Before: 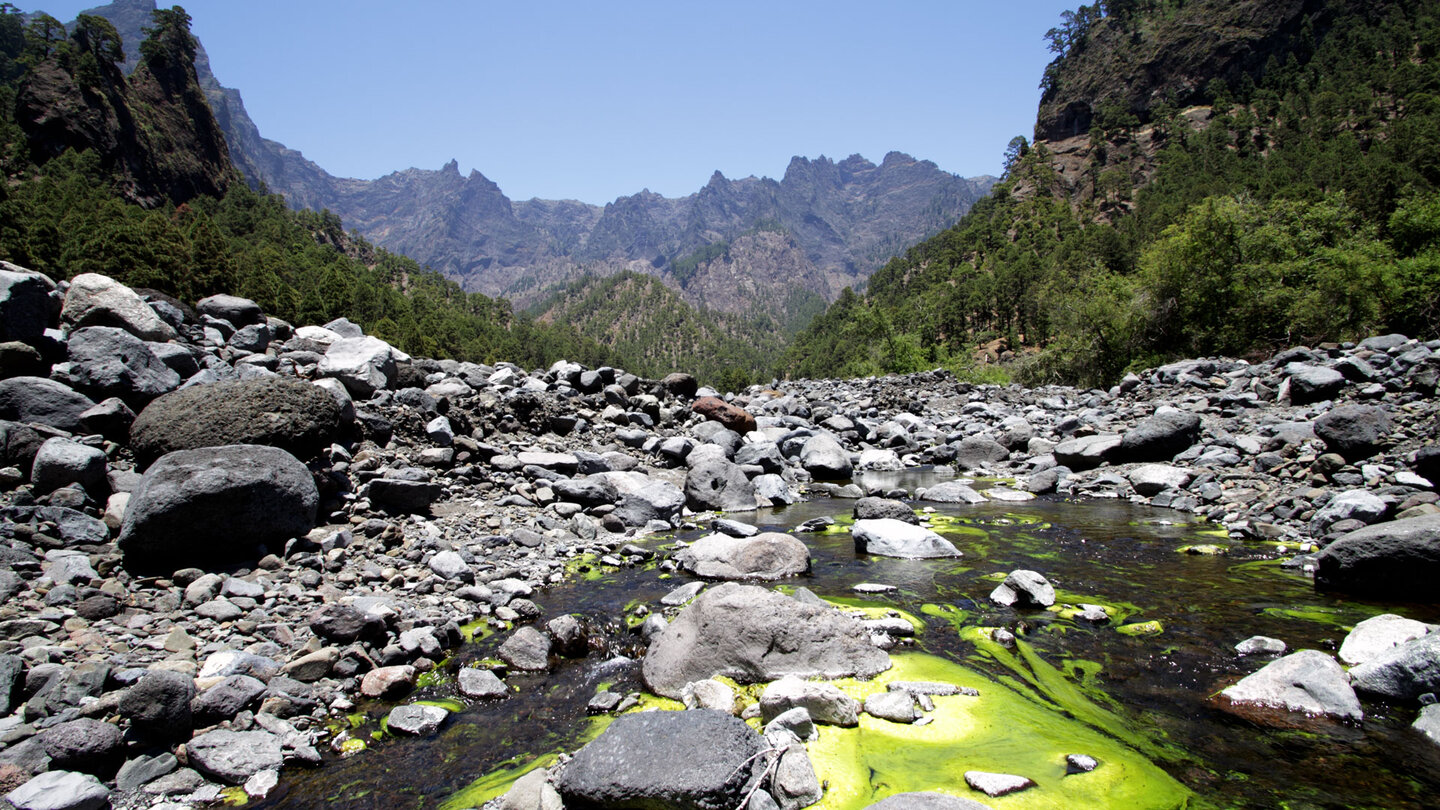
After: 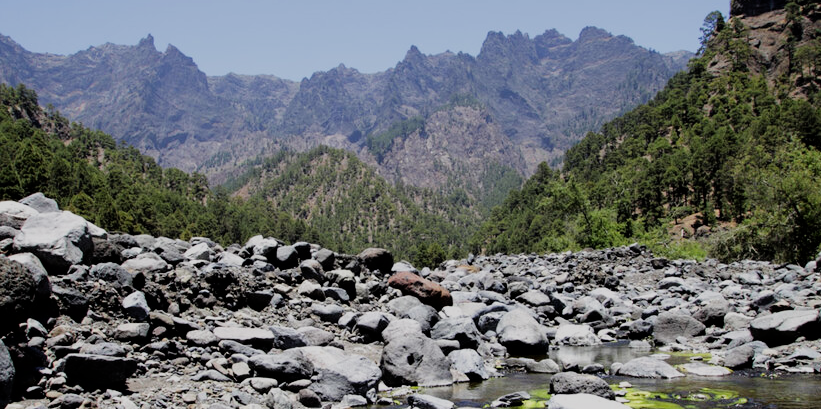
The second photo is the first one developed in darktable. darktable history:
crop: left 21.131%, top 15.515%, right 21.815%, bottom 33.941%
filmic rgb: black relative exposure -7.65 EV, white relative exposure 4.56 EV, threshold 5.94 EV, hardness 3.61, enable highlight reconstruction true
